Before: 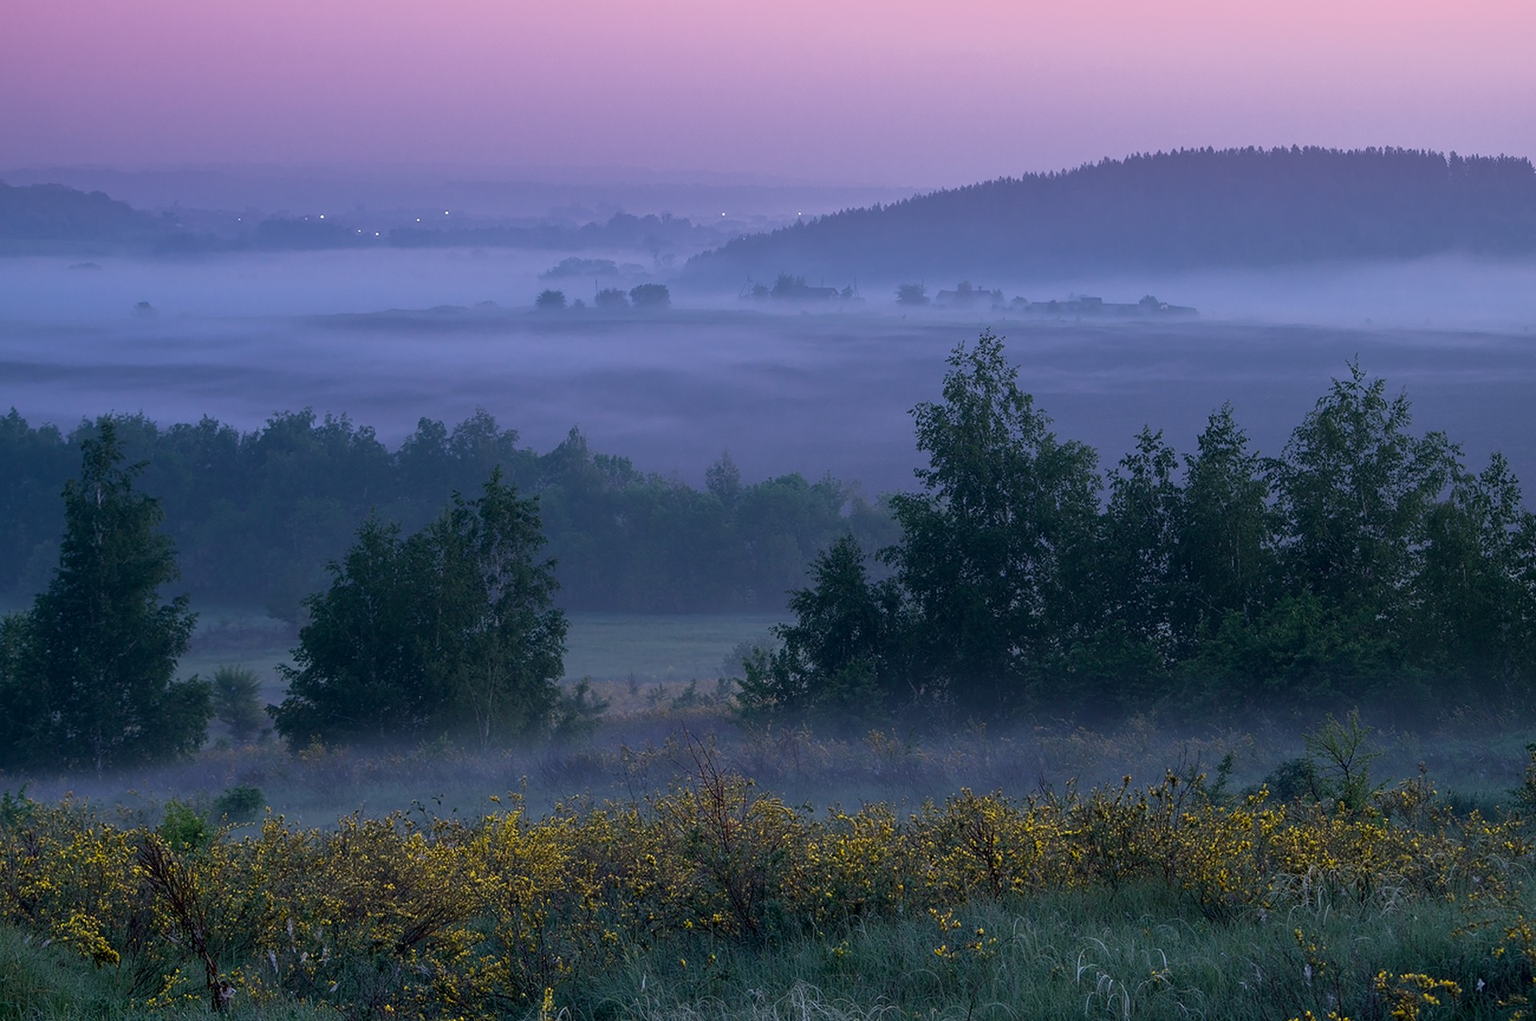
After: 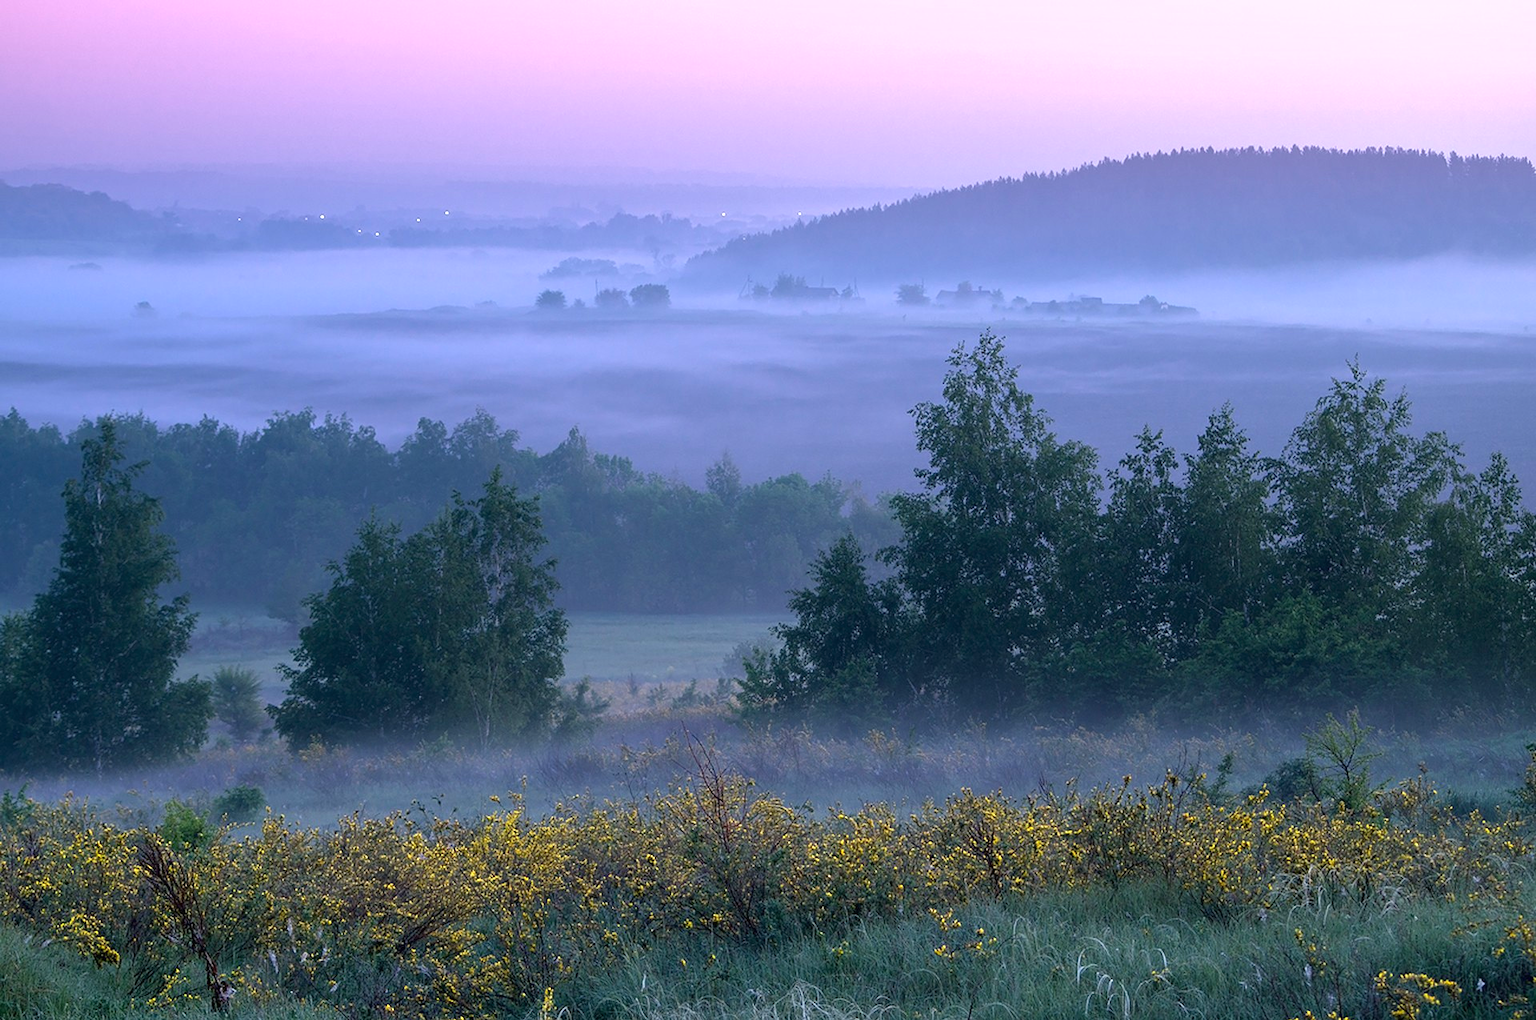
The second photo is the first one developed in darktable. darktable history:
white balance: red 1, blue 1
exposure: black level correction 0, exposure 1 EV, compensate exposure bias true, compensate highlight preservation false
